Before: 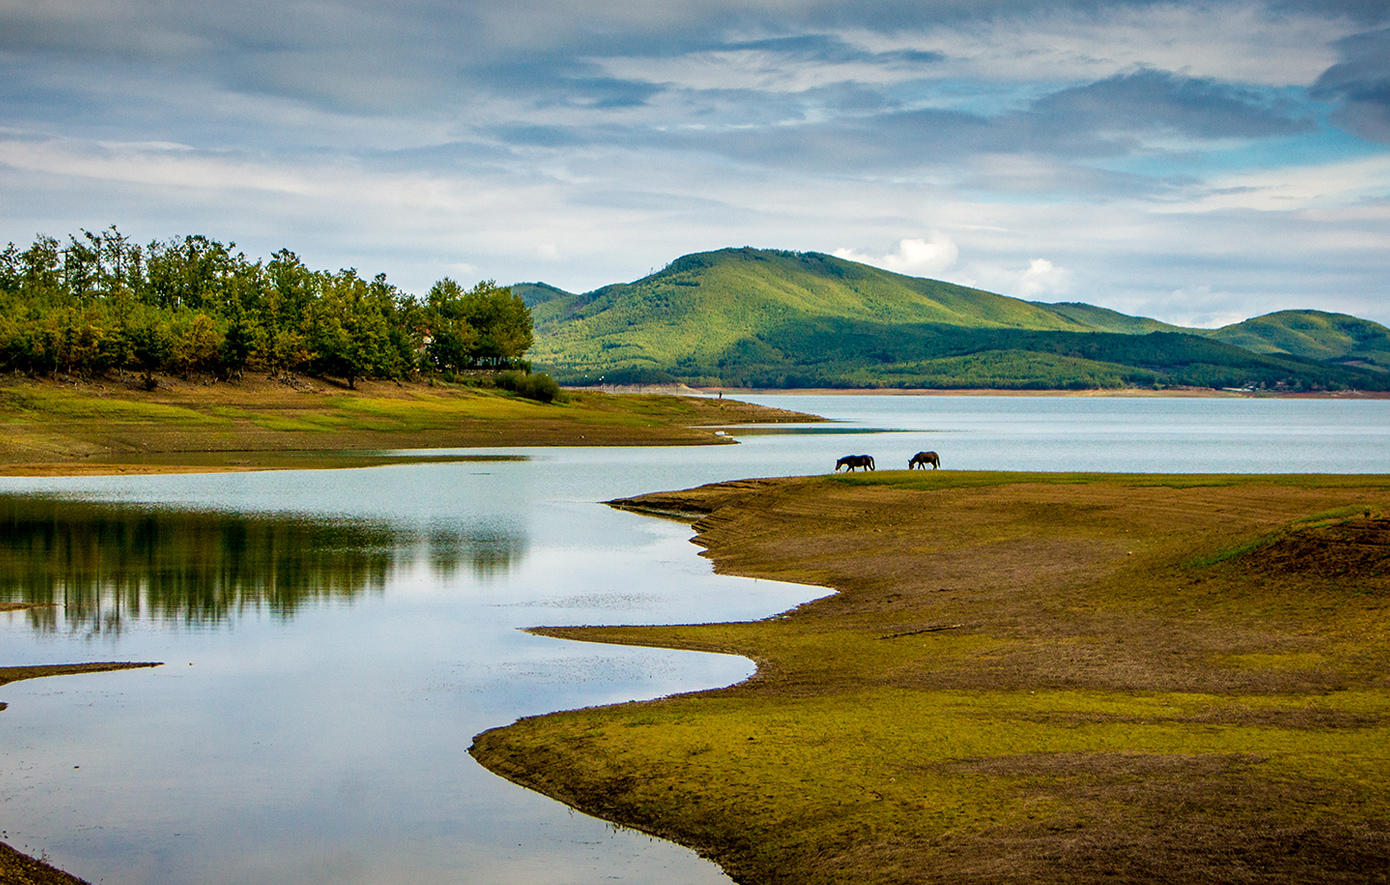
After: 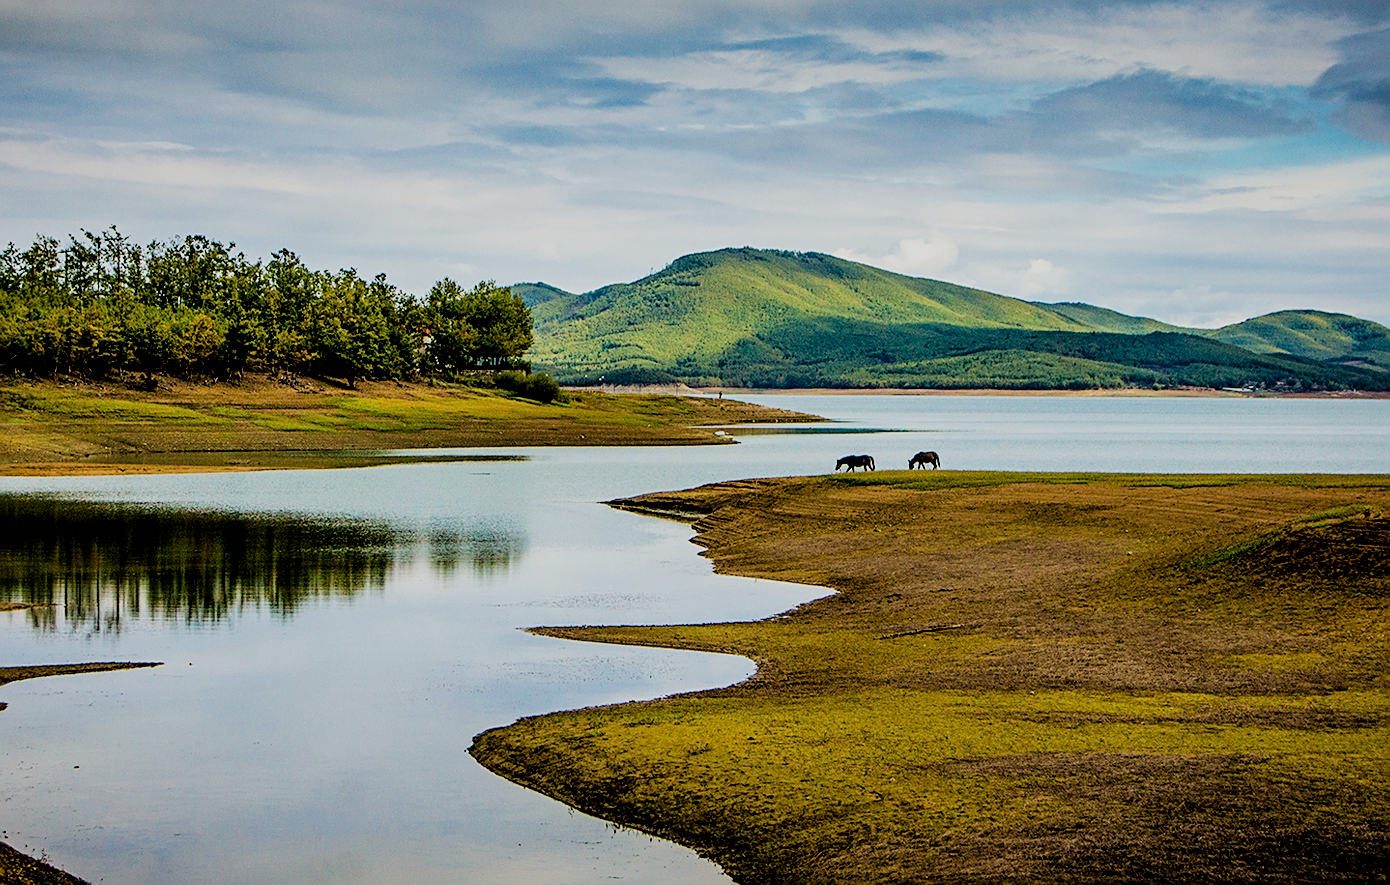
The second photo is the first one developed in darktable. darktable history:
exposure: exposure 0.197 EV, compensate highlight preservation false
sharpen: on, module defaults
filmic rgb: black relative exposure -4.14 EV, white relative exposure 5.1 EV, hardness 2.11, contrast 1.165
